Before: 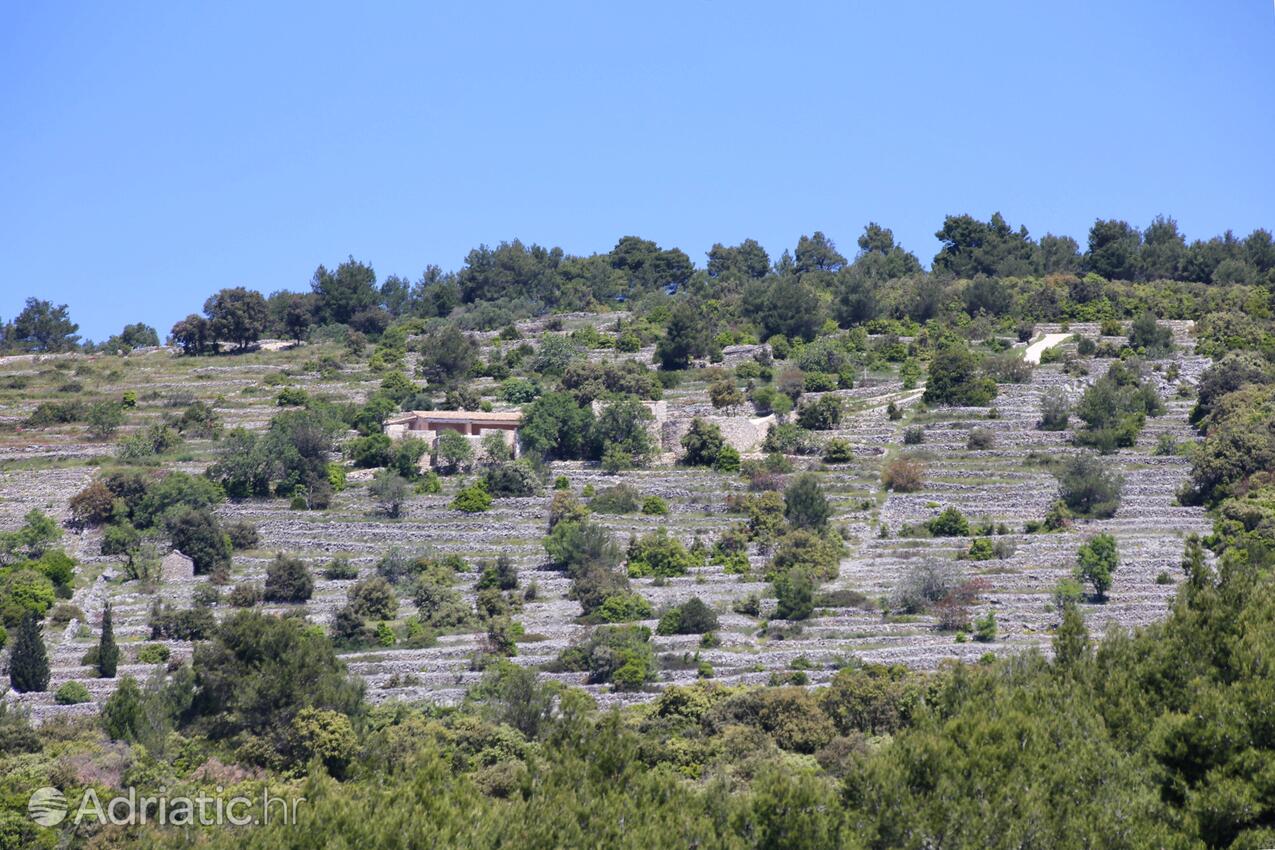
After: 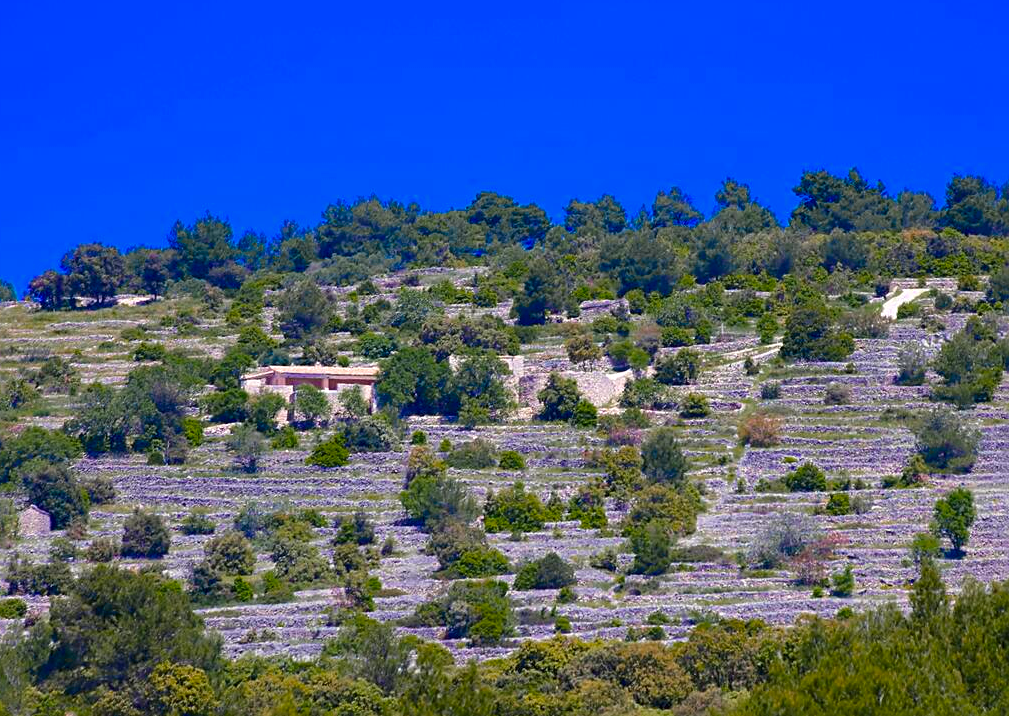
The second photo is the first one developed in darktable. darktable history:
sharpen: on, module defaults
color zones: curves: ch0 [(0, 0.553) (0.123, 0.58) (0.23, 0.419) (0.468, 0.155) (0.605, 0.132) (0.723, 0.063) (0.833, 0.172) (0.921, 0.468)]; ch1 [(0.025, 0.645) (0.229, 0.584) (0.326, 0.551) (0.537, 0.446) (0.599, 0.911) (0.708, 1) (0.805, 0.944)]; ch2 [(0.086, 0.468) (0.254, 0.464) (0.638, 0.564) (0.702, 0.592) (0.768, 0.564)]
contrast brightness saturation: saturation 0.5
crop: left 11.225%, top 5.381%, right 9.565%, bottom 10.314%
